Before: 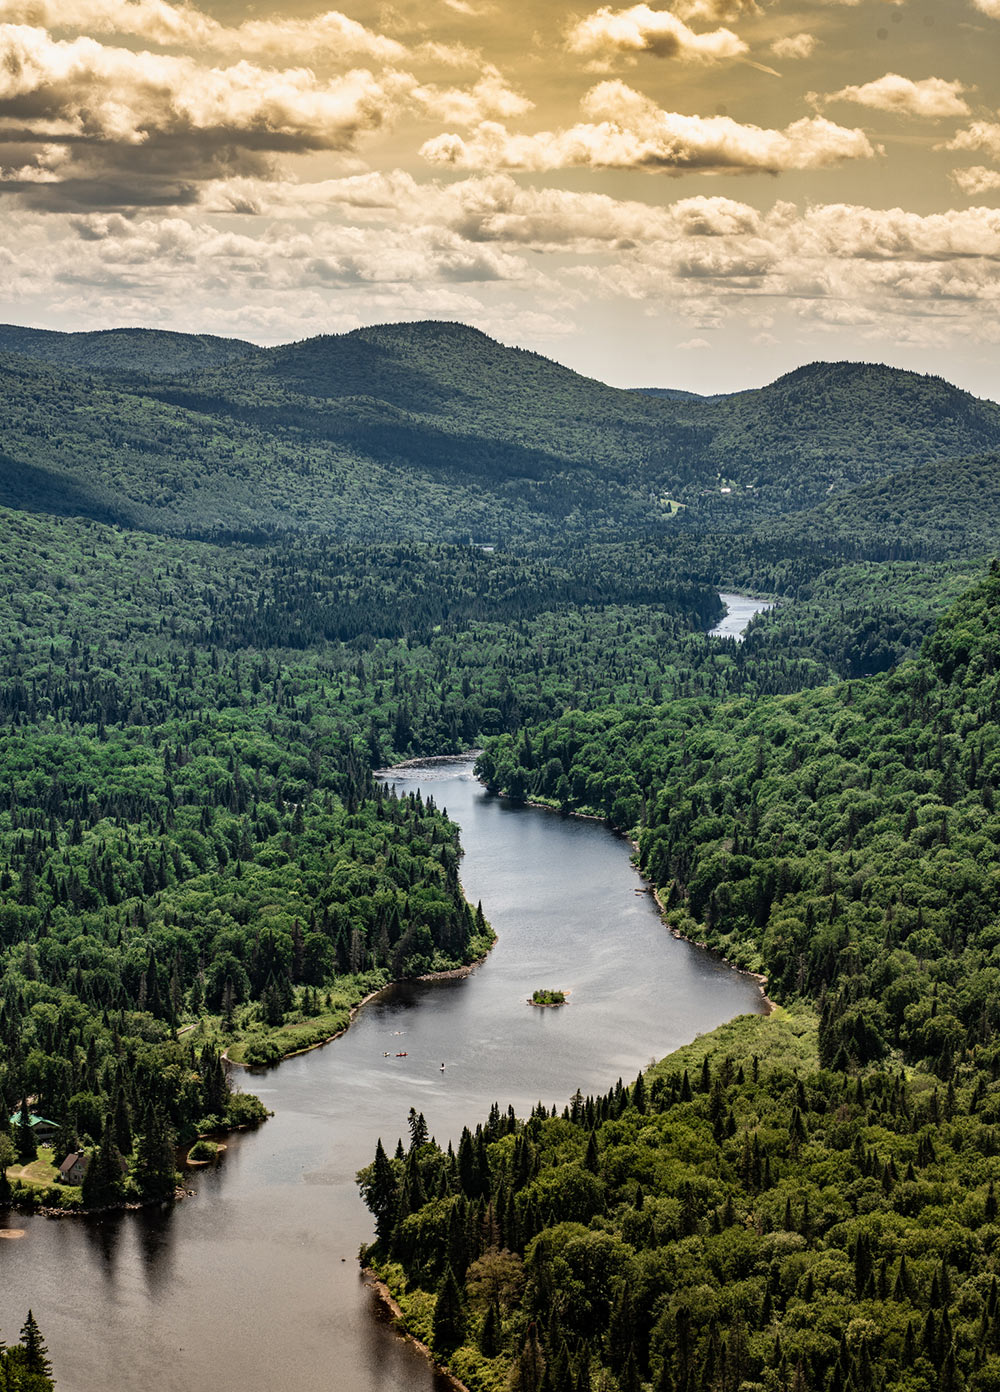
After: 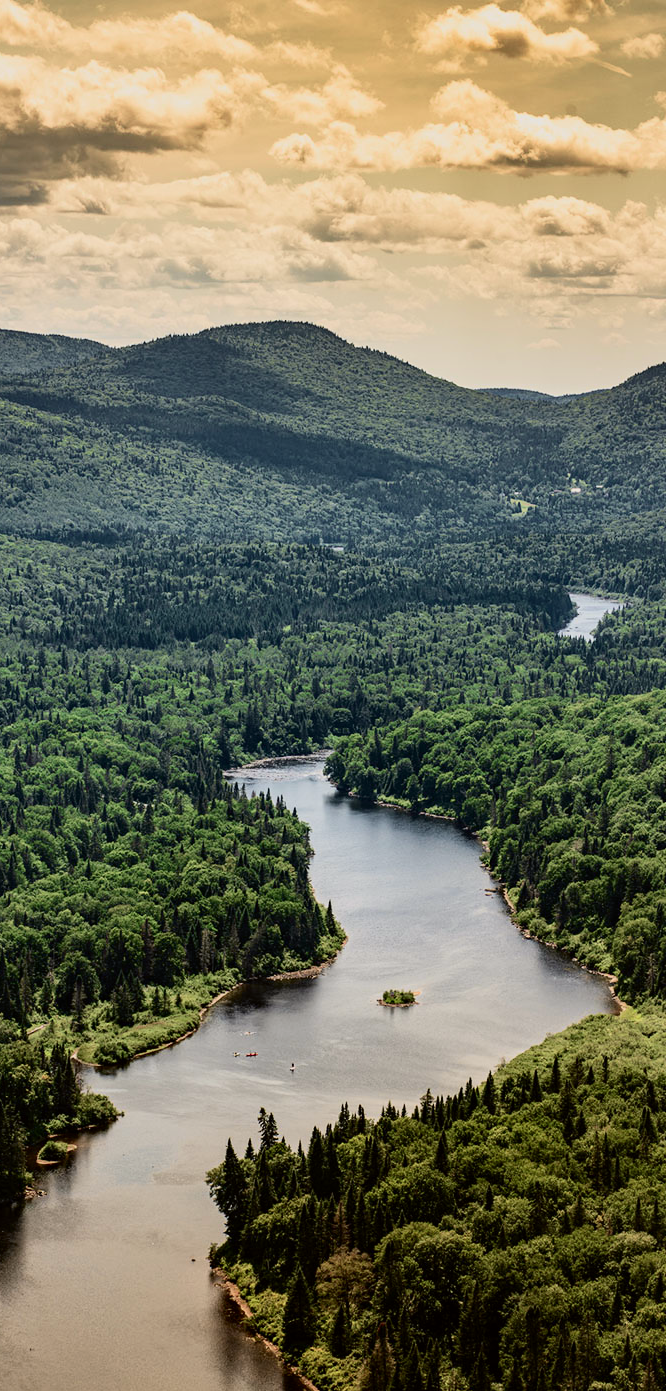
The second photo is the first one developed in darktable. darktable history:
crop and rotate: left 15.055%, right 18.278%
tone curve: curves: ch0 [(0, 0) (0.091, 0.066) (0.184, 0.16) (0.491, 0.519) (0.748, 0.765) (1, 0.919)]; ch1 [(0, 0) (0.179, 0.173) (0.322, 0.32) (0.424, 0.424) (0.502, 0.504) (0.56, 0.578) (0.631, 0.675) (0.777, 0.806) (1, 1)]; ch2 [(0, 0) (0.434, 0.447) (0.483, 0.487) (0.547, 0.573) (0.676, 0.673) (1, 1)], color space Lab, independent channels, preserve colors none
